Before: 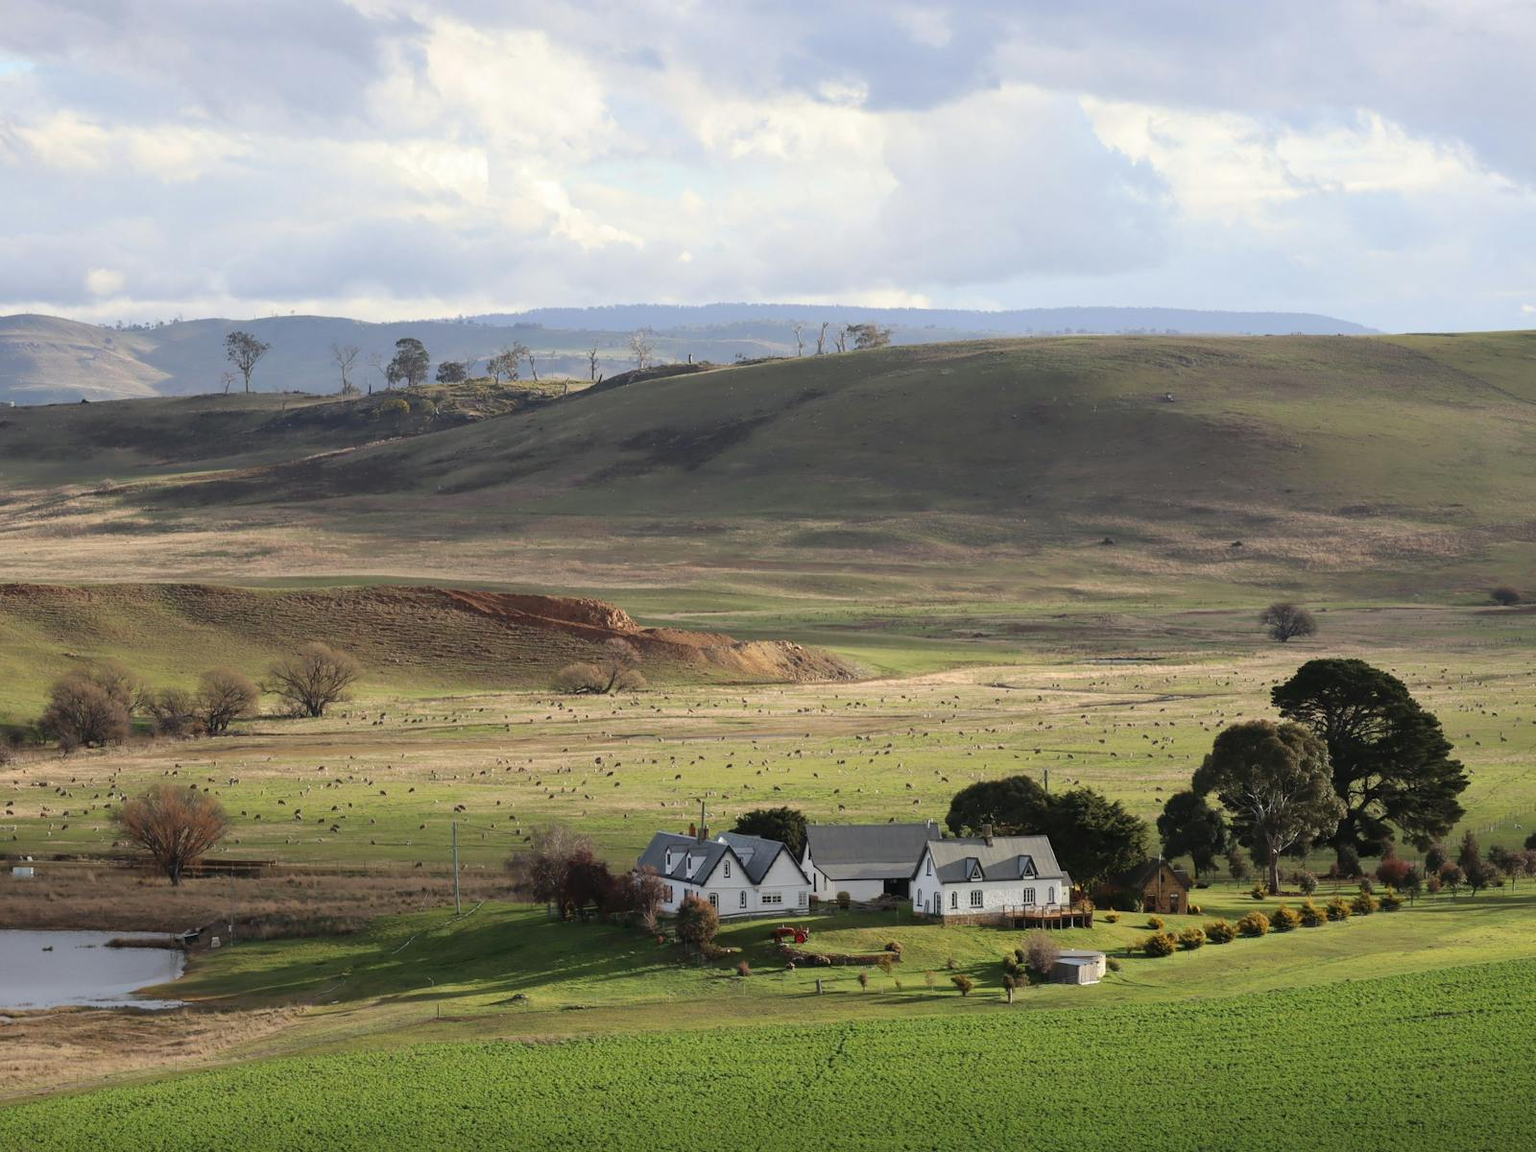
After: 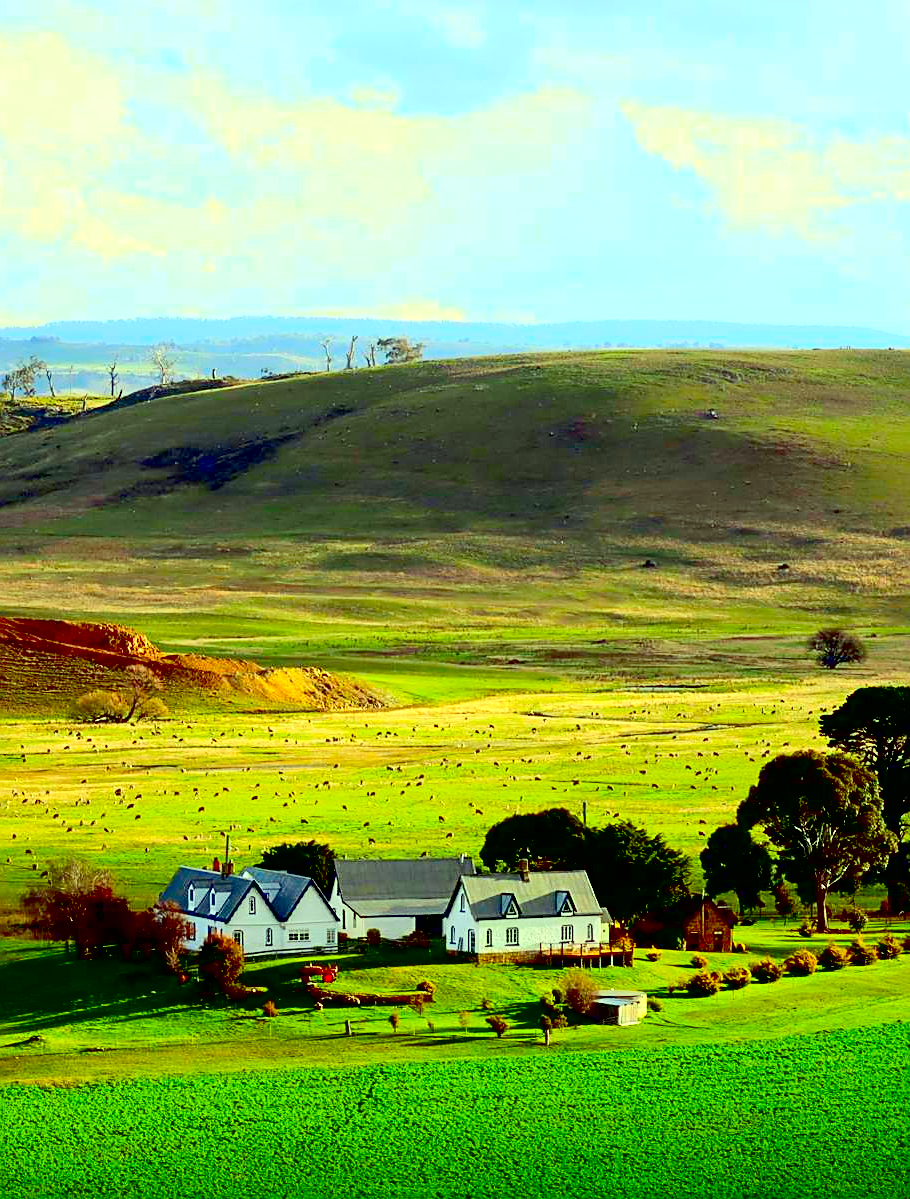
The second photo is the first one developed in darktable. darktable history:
exposure: black level correction 0.04, exposure 0.498 EV, compensate highlight preservation false
crop: left 31.568%, top 0.015%, right 11.527%
color correction: highlights a* -11.12, highlights b* 9.9, saturation 1.72
sharpen: on, module defaults
contrast brightness saturation: contrast 0.229, brightness 0.095, saturation 0.29
